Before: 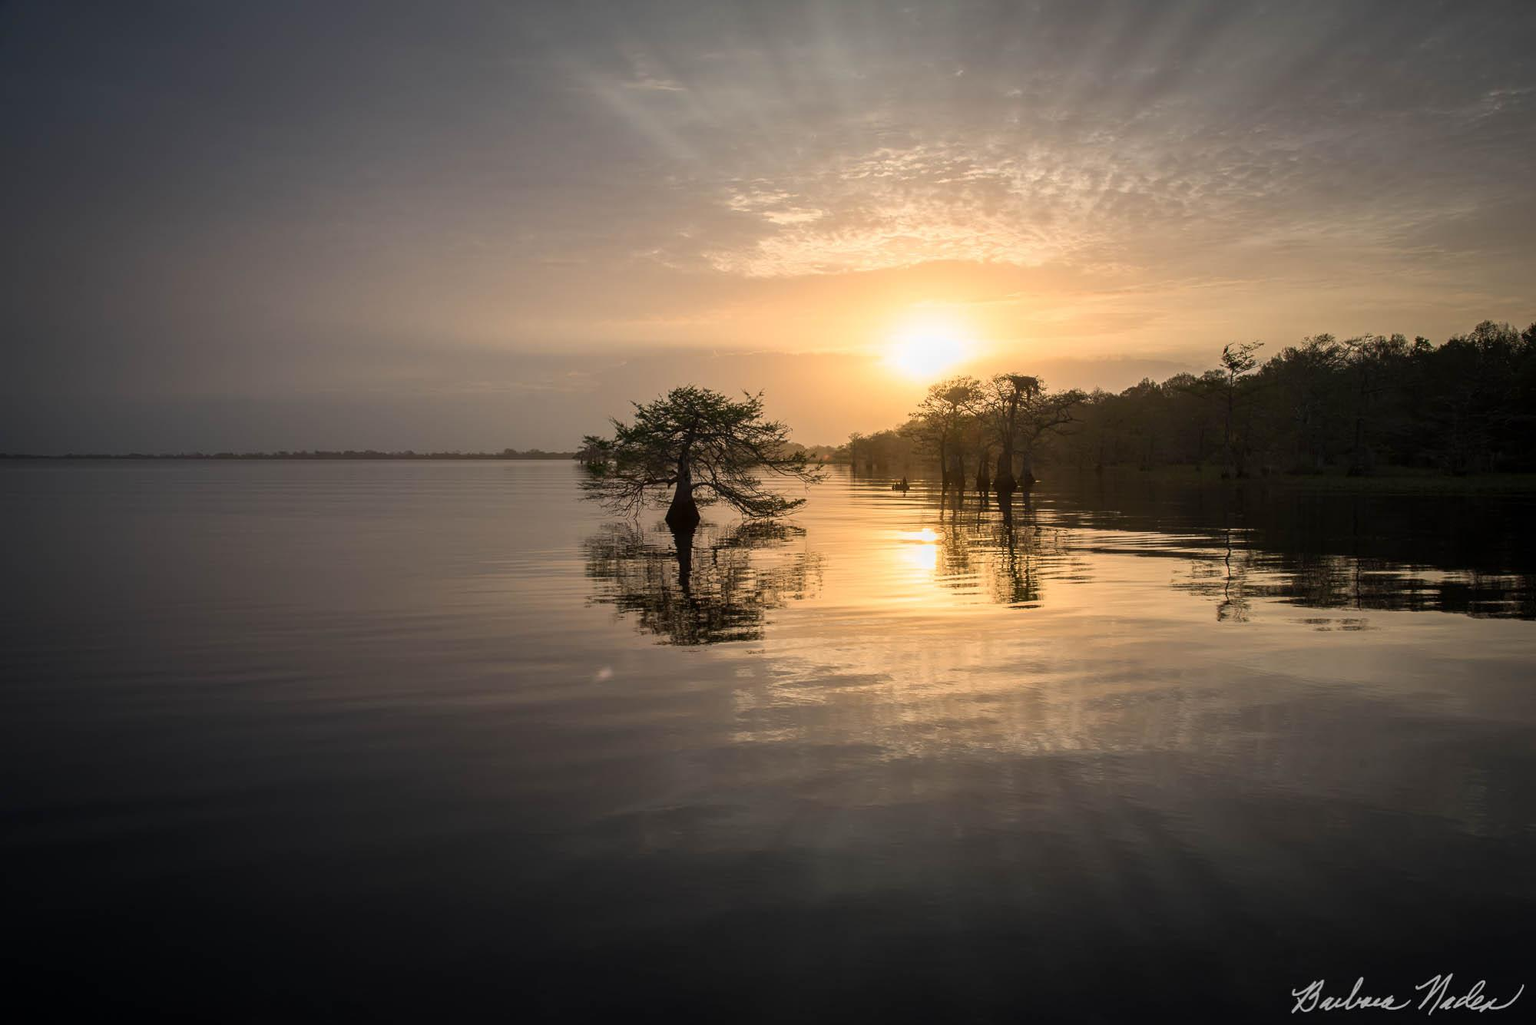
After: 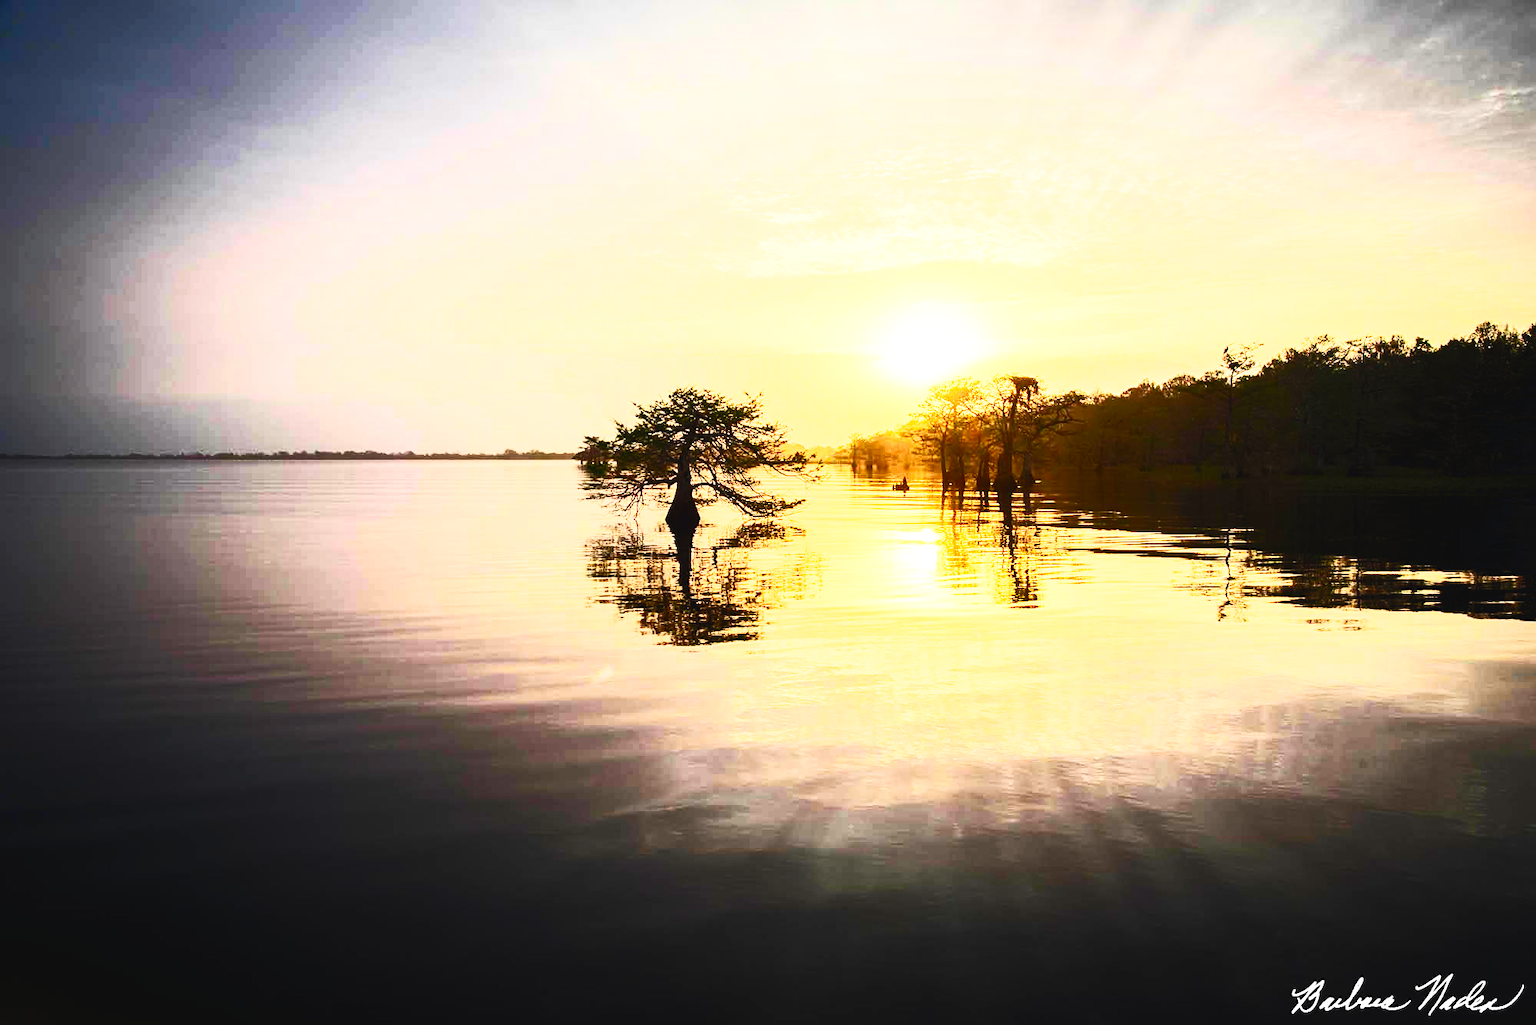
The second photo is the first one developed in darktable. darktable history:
contrast brightness saturation: contrast 0.83, brightness 0.59, saturation 0.59
base curve: curves: ch0 [(0, 0.003) (0.001, 0.002) (0.006, 0.004) (0.02, 0.022) (0.048, 0.086) (0.094, 0.234) (0.162, 0.431) (0.258, 0.629) (0.385, 0.8) (0.548, 0.918) (0.751, 0.988) (1, 1)], preserve colors none
